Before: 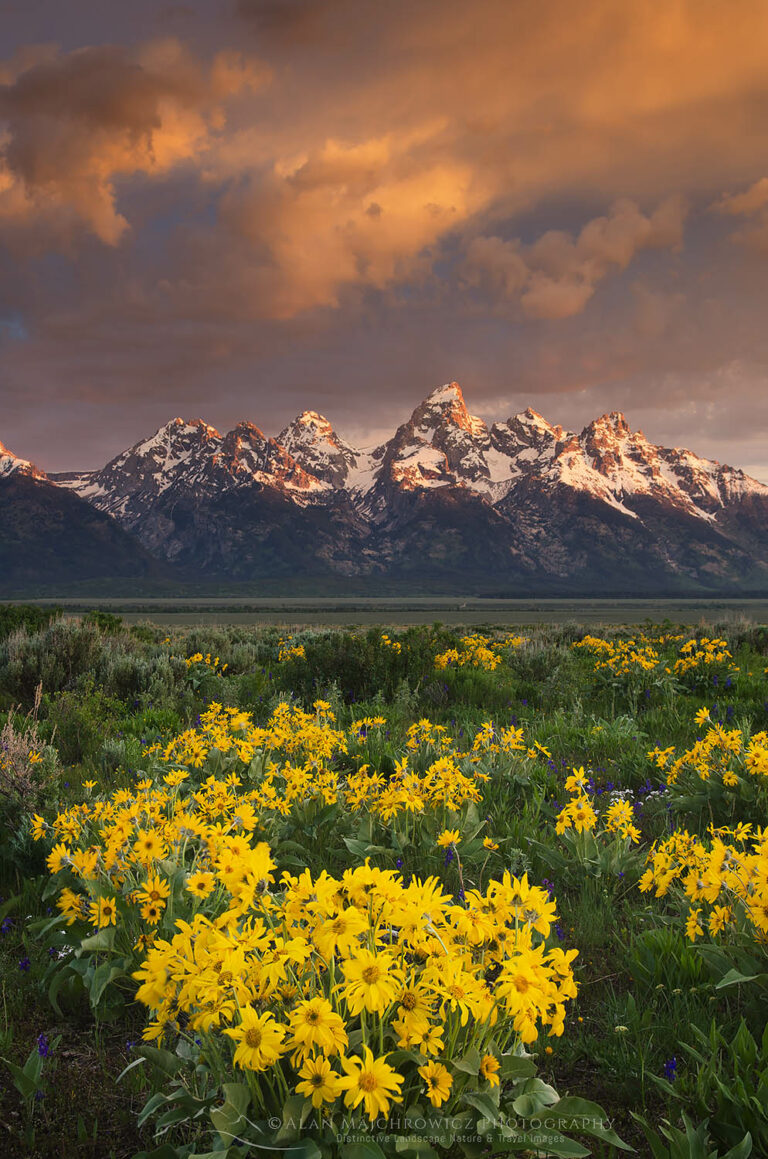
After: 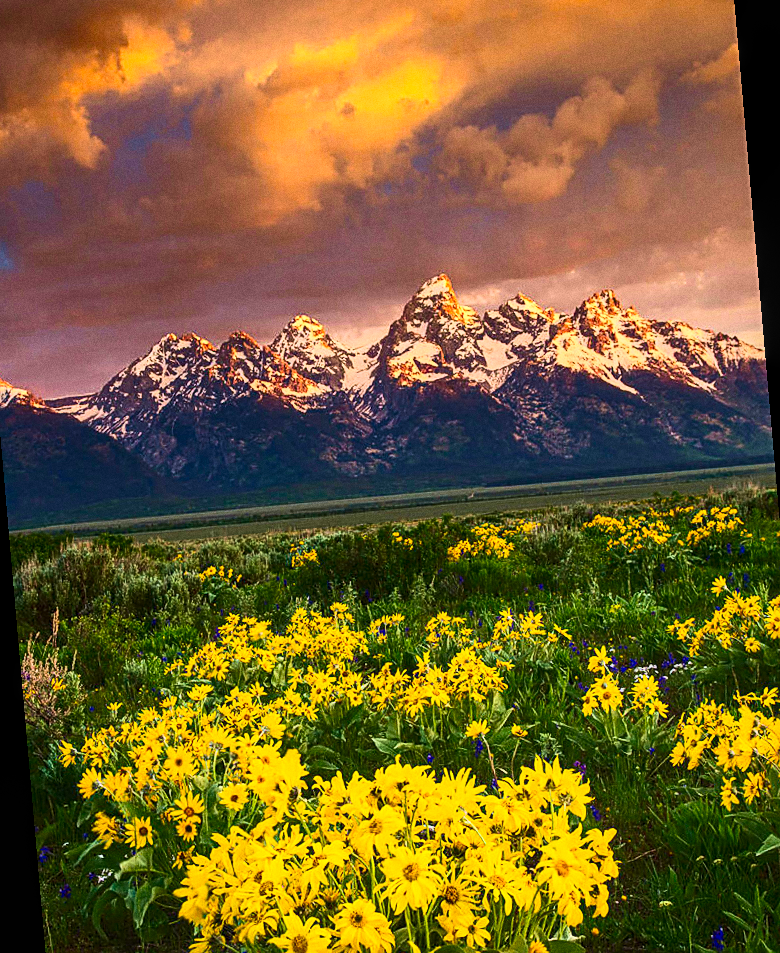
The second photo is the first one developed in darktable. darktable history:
velvia: strength 45%
grain: coarseness 0.09 ISO
rotate and perspective: rotation -5°, crop left 0.05, crop right 0.952, crop top 0.11, crop bottom 0.89
local contrast: on, module defaults
sharpen: on, module defaults
contrast brightness saturation: contrast 0.4, brightness 0.1, saturation 0.21
levels: levels [0, 0.478, 1]
color balance rgb: perceptual saturation grading › global saturation 25%, global vibrance 20%
